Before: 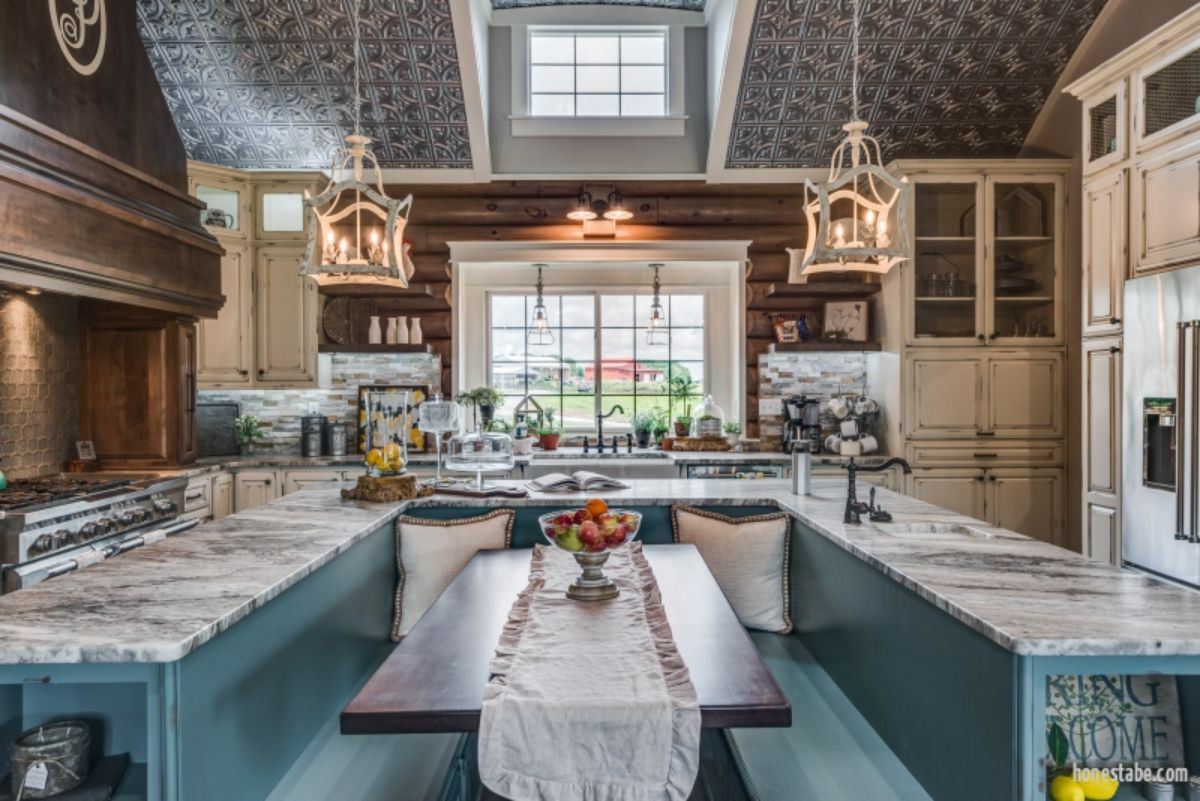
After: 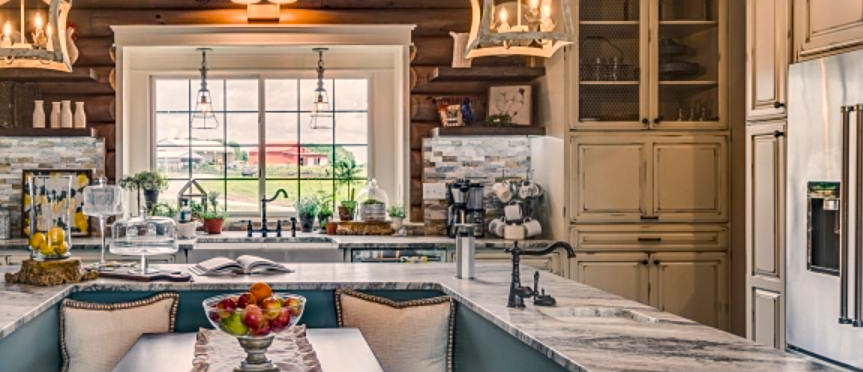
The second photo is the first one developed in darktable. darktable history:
color balance rgb: highlights gain › chroma 3.069%, highlights gain › hue 60.16°, perceptual saturation grading › global saturation 31.255%
sharpen: on, module defaults
crop and rotate: left 28.075%, top 26.989%, bottom 26.456%
